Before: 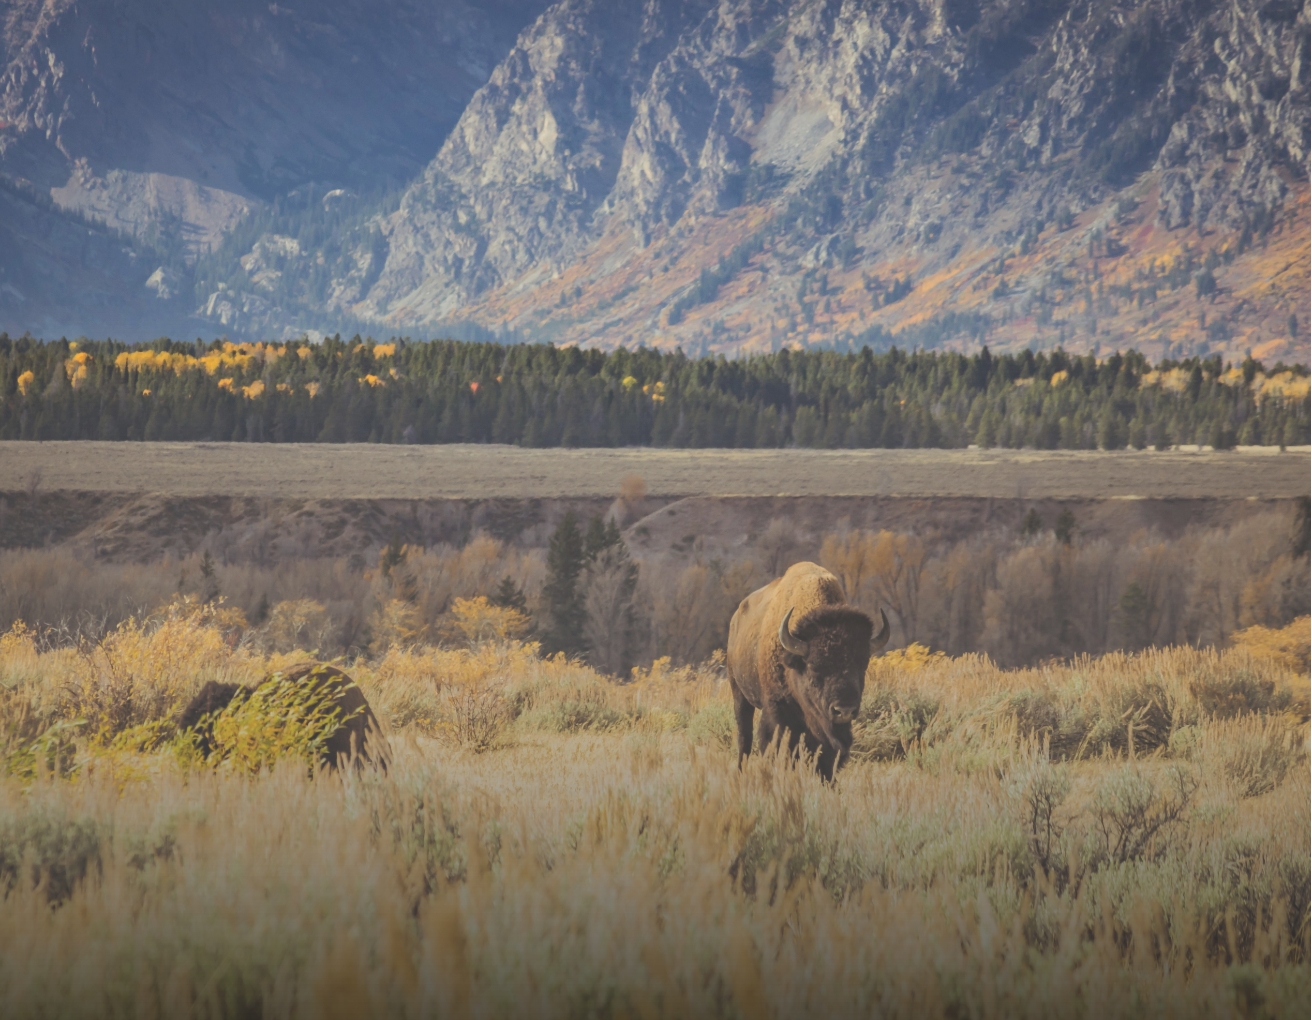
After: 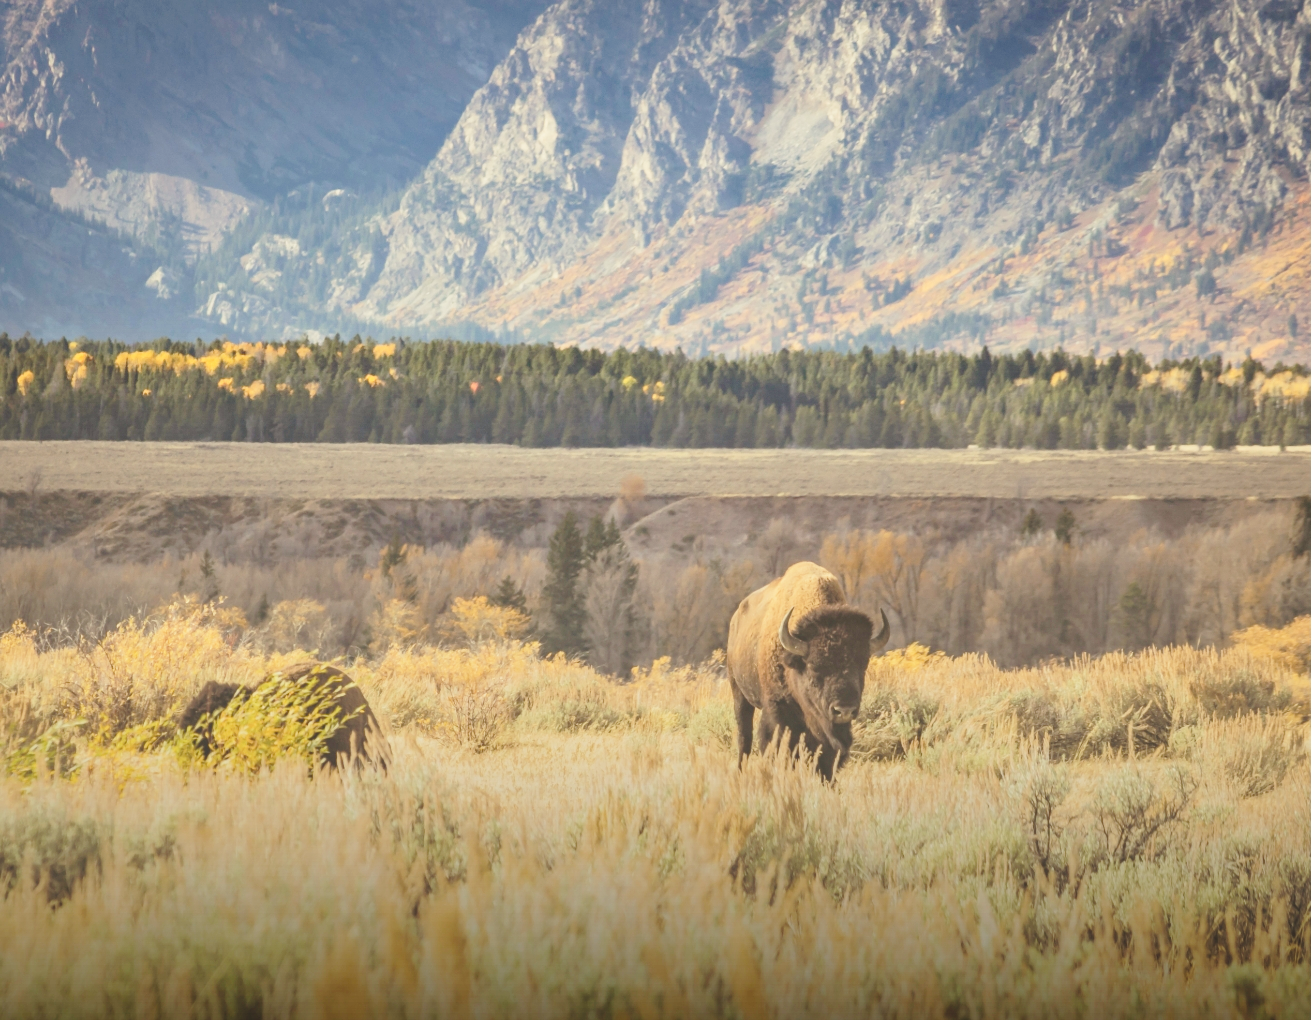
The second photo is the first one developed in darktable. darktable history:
base curve: curves: ch0 [(0, 0) (0.028, 0.03) (0.121, 0.232) (0.46, 0.748) (0.859, 0.968) (1, 1)], preserve colors none
white balance: red 1.029, blue 0.92
